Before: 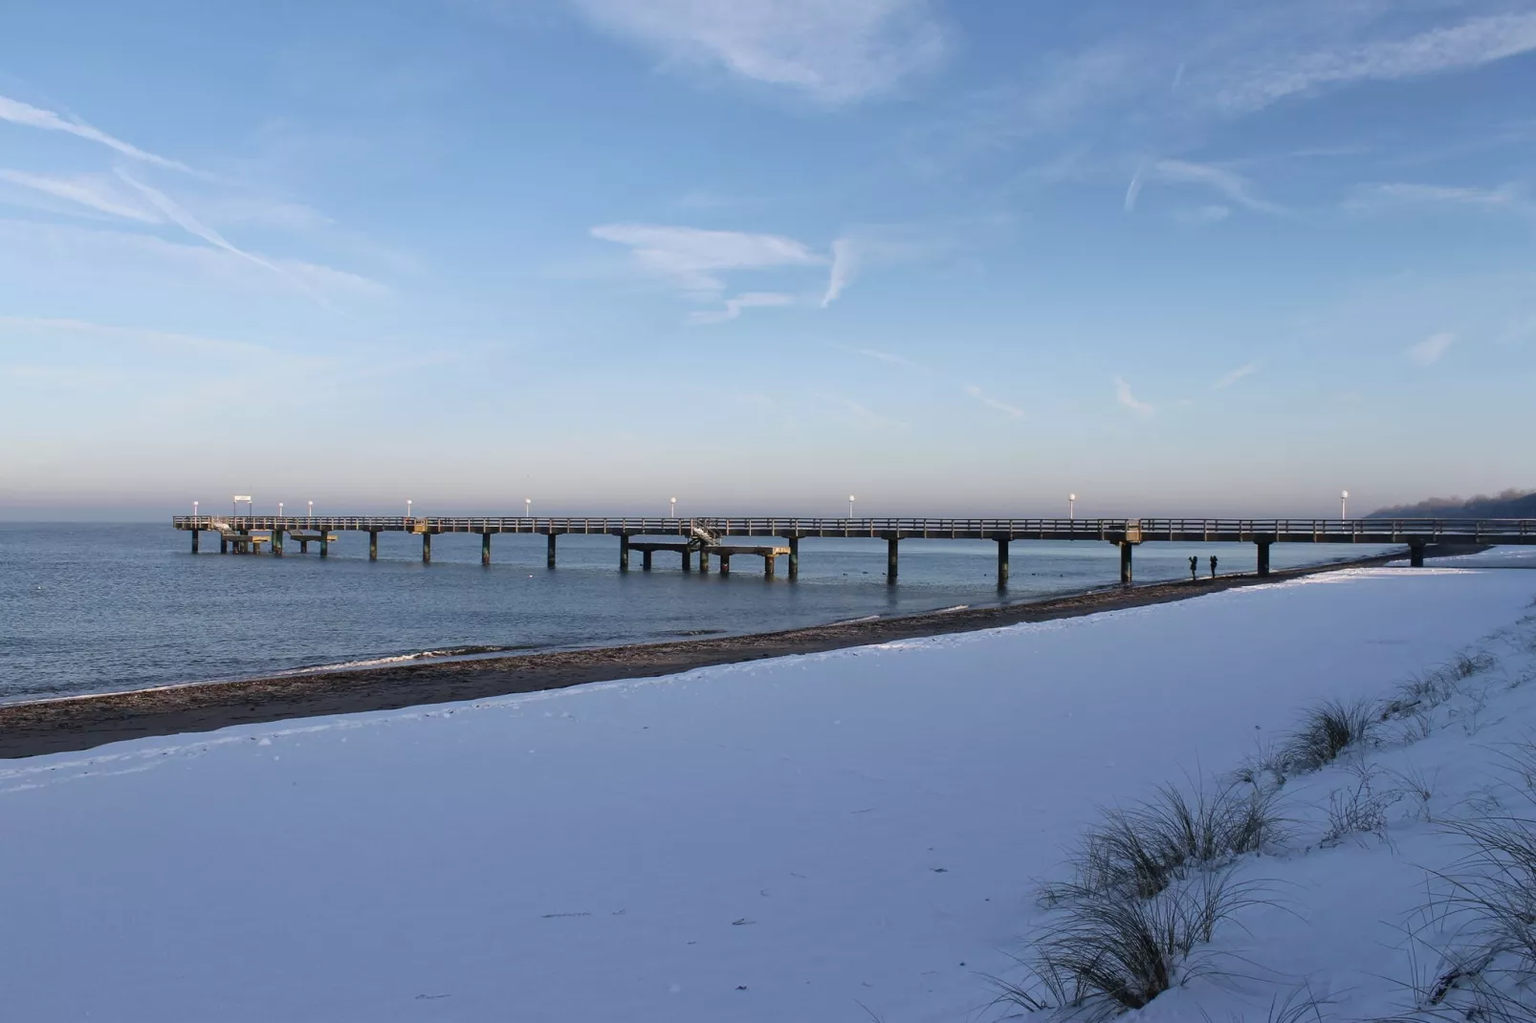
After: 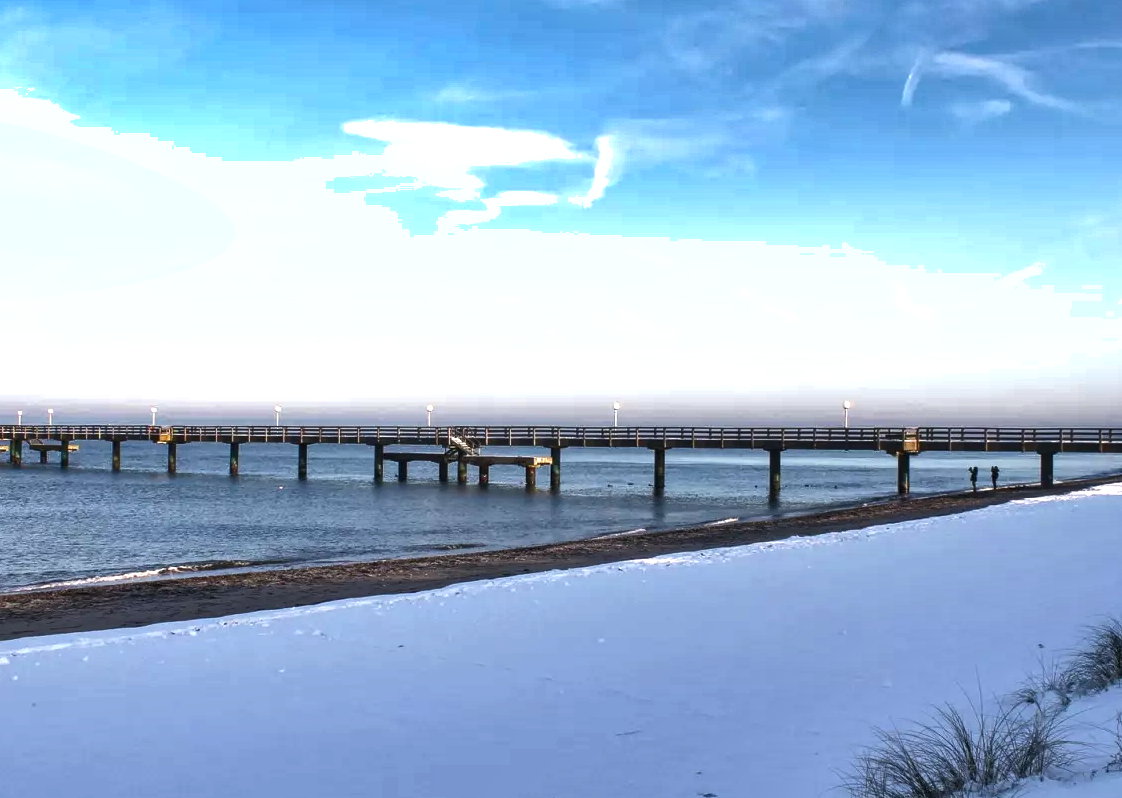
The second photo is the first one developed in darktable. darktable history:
local contrast: on, module defaults
tone equalizer: on, module defaults
exposure: black level correction 0, exposure 1 EV, compensate highlight preservation false
crop and rotate: left 17.089%, top 10.82%, right 13.013%, bottom 14.578%
shadows and highlights: radius 101.99, shadows 50.73, highlights -65.75, soften with gaussian
